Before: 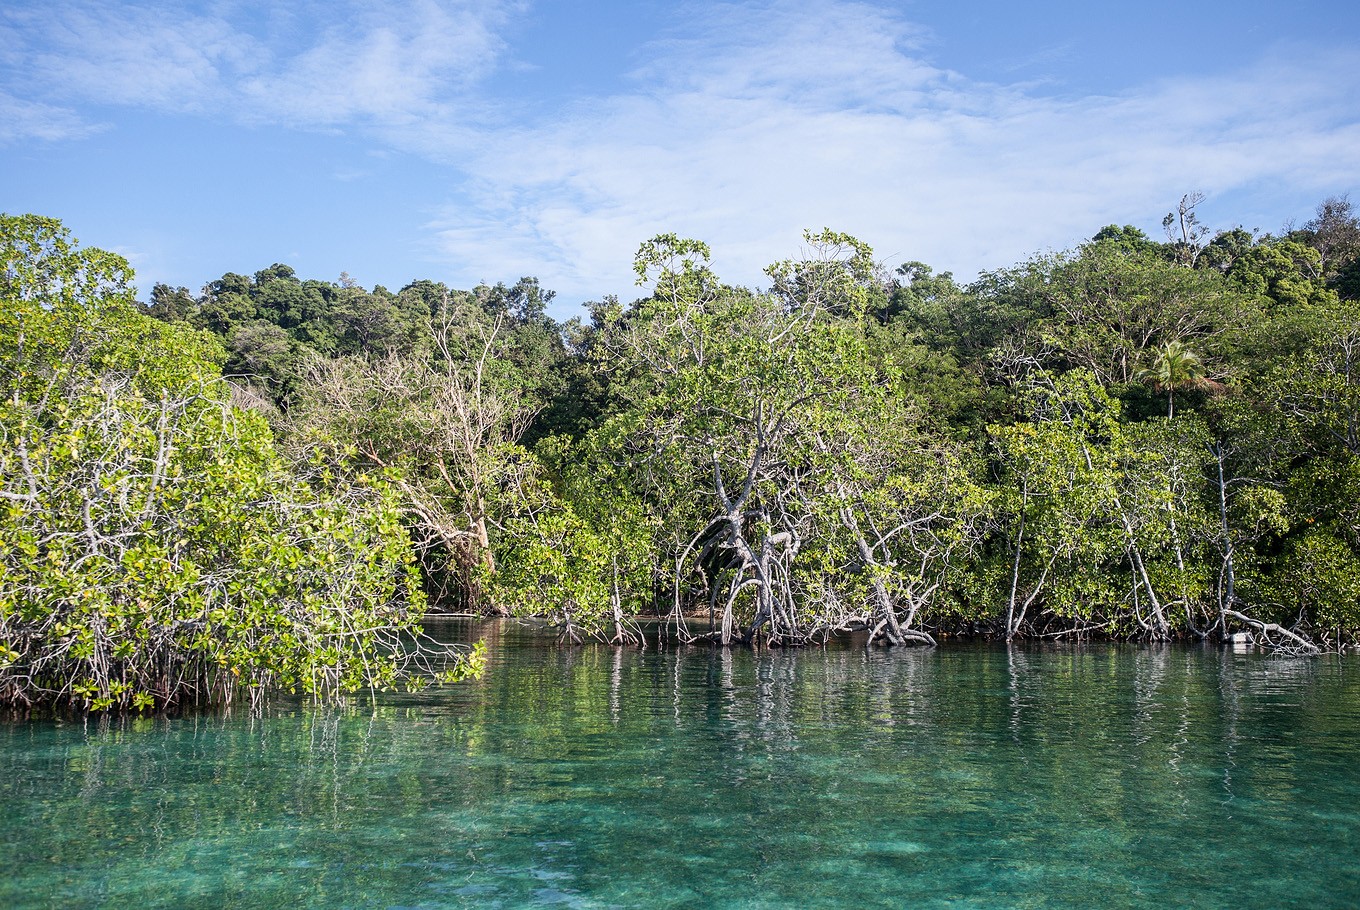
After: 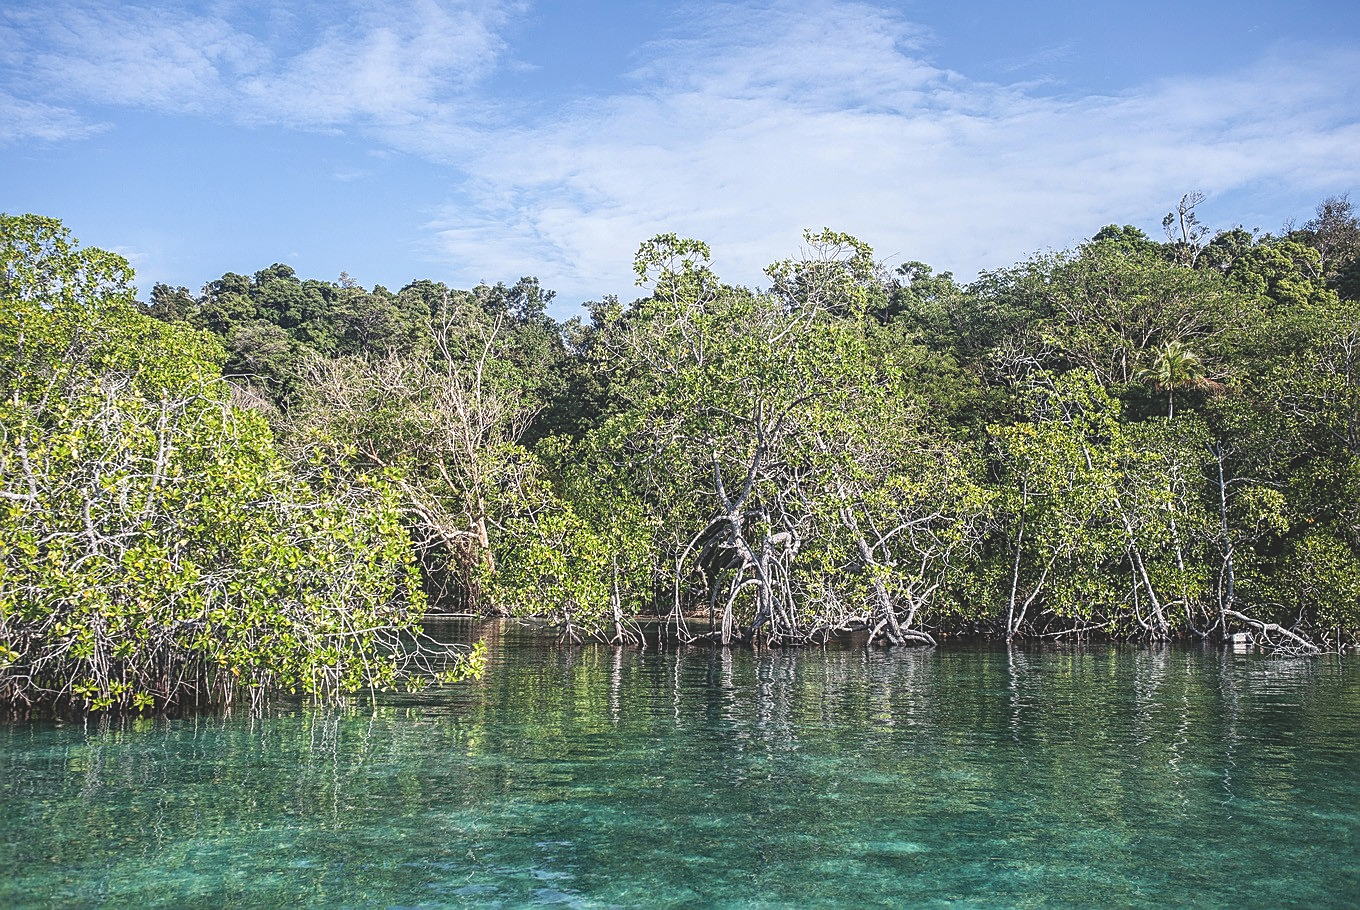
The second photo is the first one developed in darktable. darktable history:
sharpen: on, module defaults
exposure: black level correction -0.022, exposure -0.033 EV, compensate exposure bias true, compensate highlight preservation false
local contrast: on, module defaults
